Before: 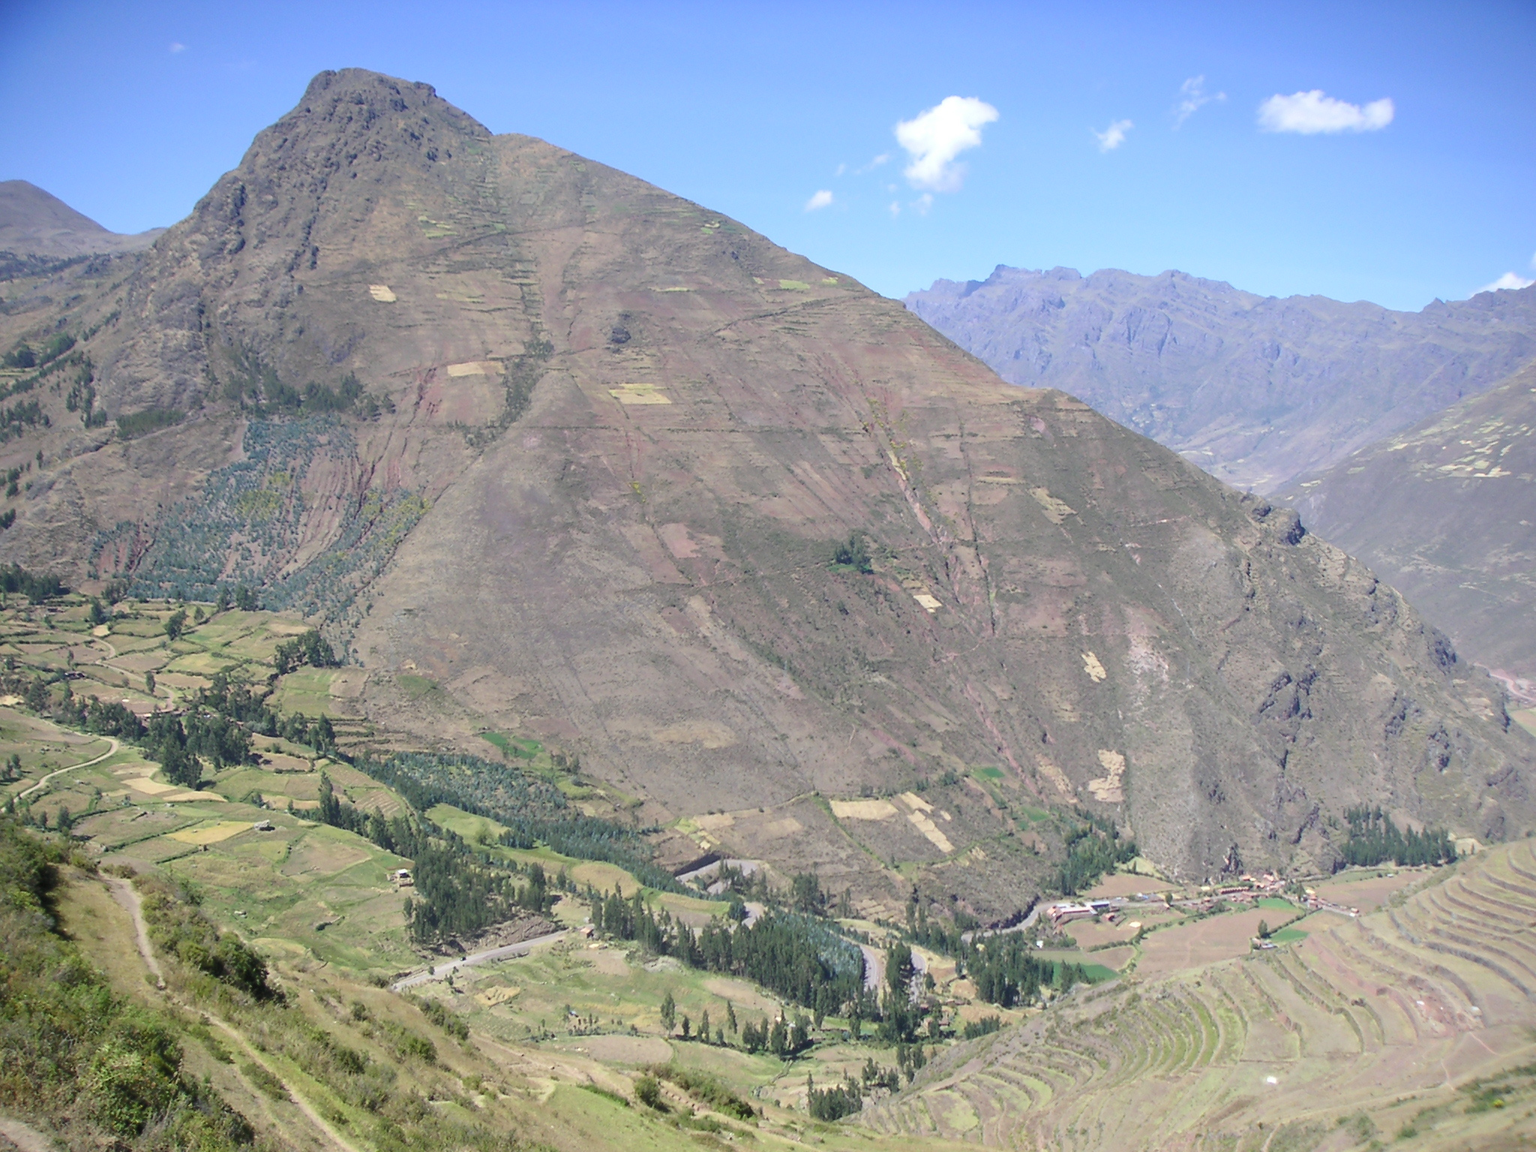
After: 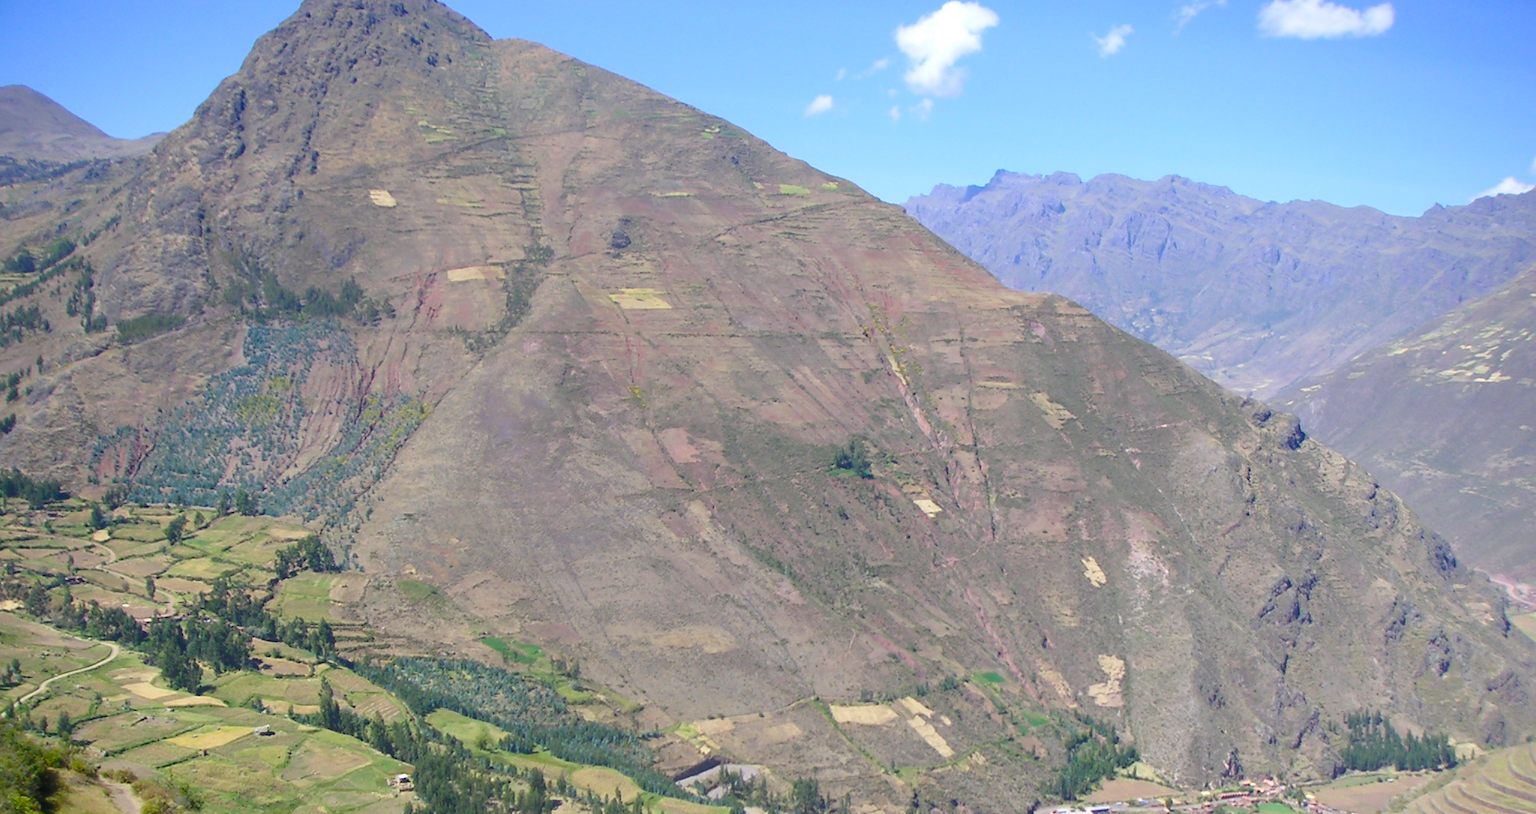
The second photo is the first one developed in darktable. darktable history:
crop and rotate: top 8.293%, bottom 20.996%
color balance rgb: perceptual saturation grading › global saturation 20%, perceptual saturation grading › highlights 2.68%, perceptual saturation grading › shadows 50%
